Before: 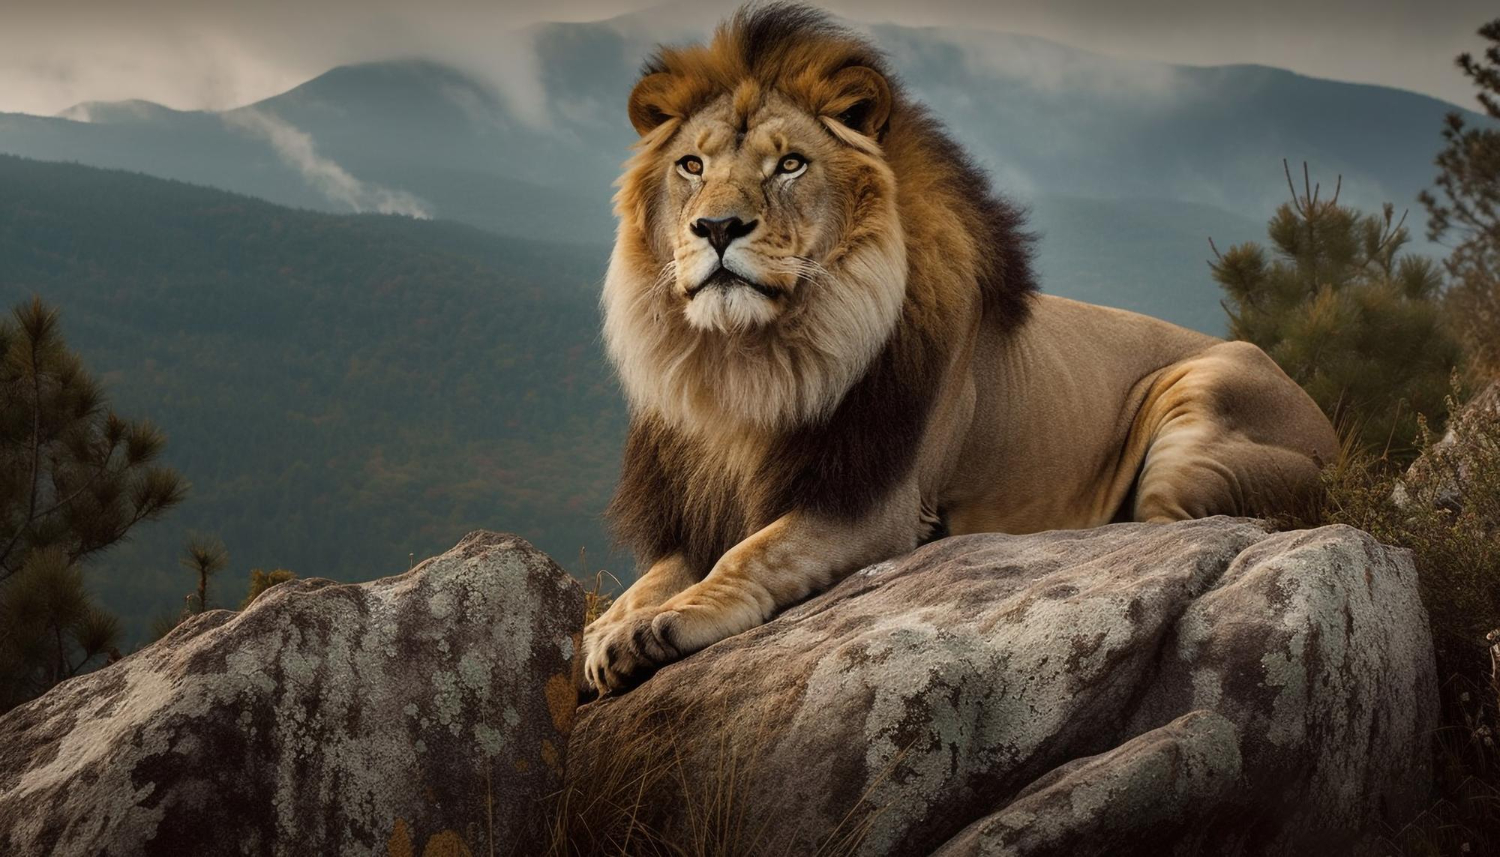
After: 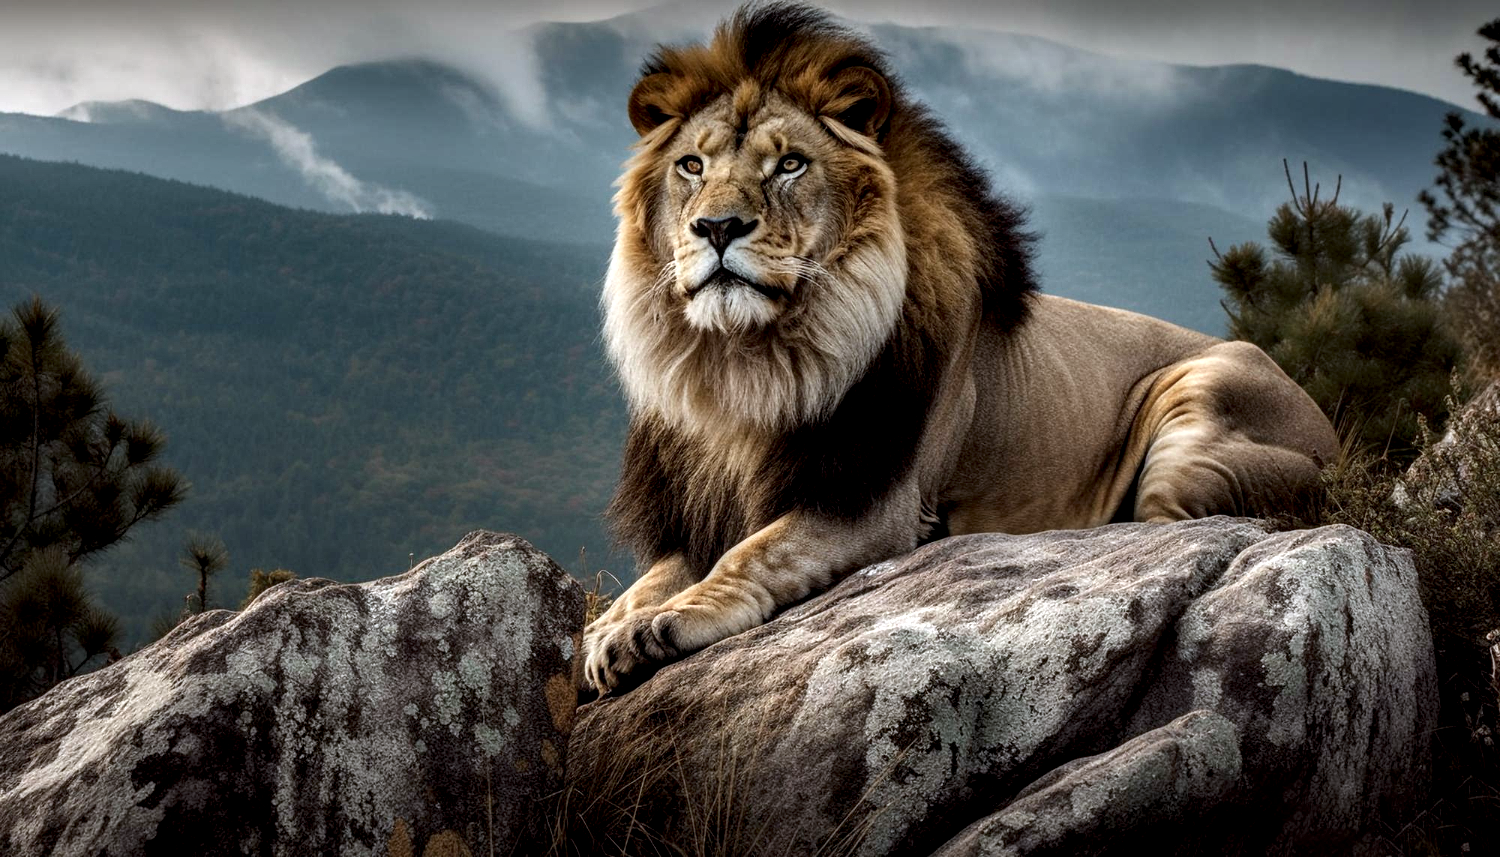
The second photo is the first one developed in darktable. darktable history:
local contrast: highlights 19%, detail 186%
color calibration: x 0.37, y 0.382, temperature 4313.32 K
white balance: red 1, blue 1
